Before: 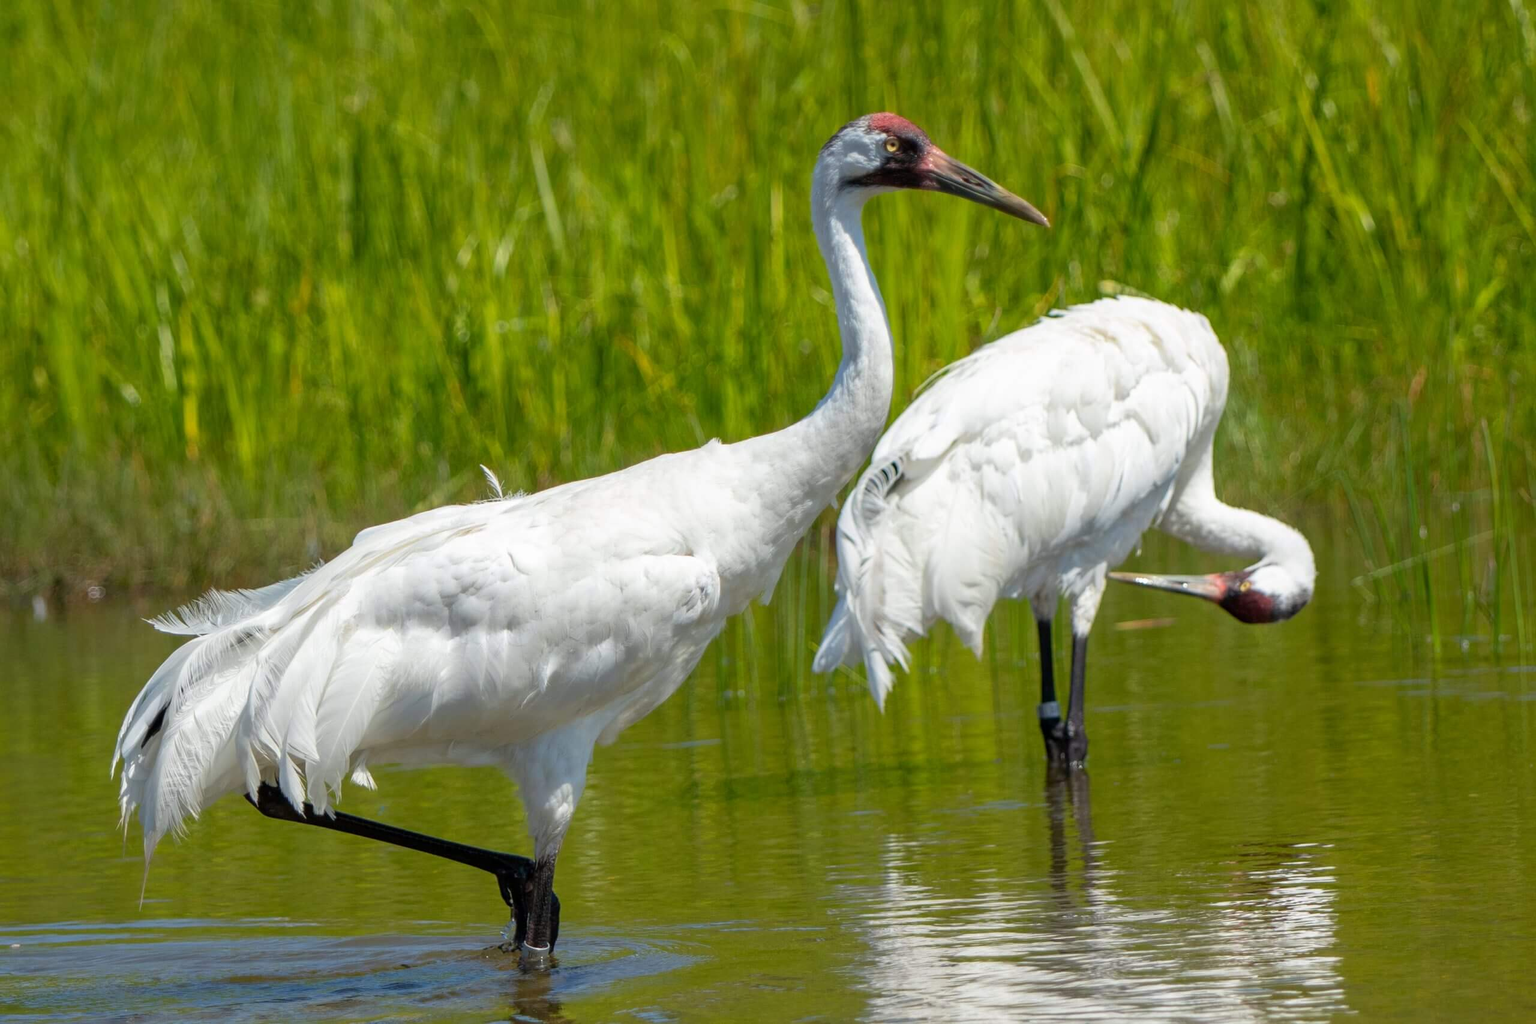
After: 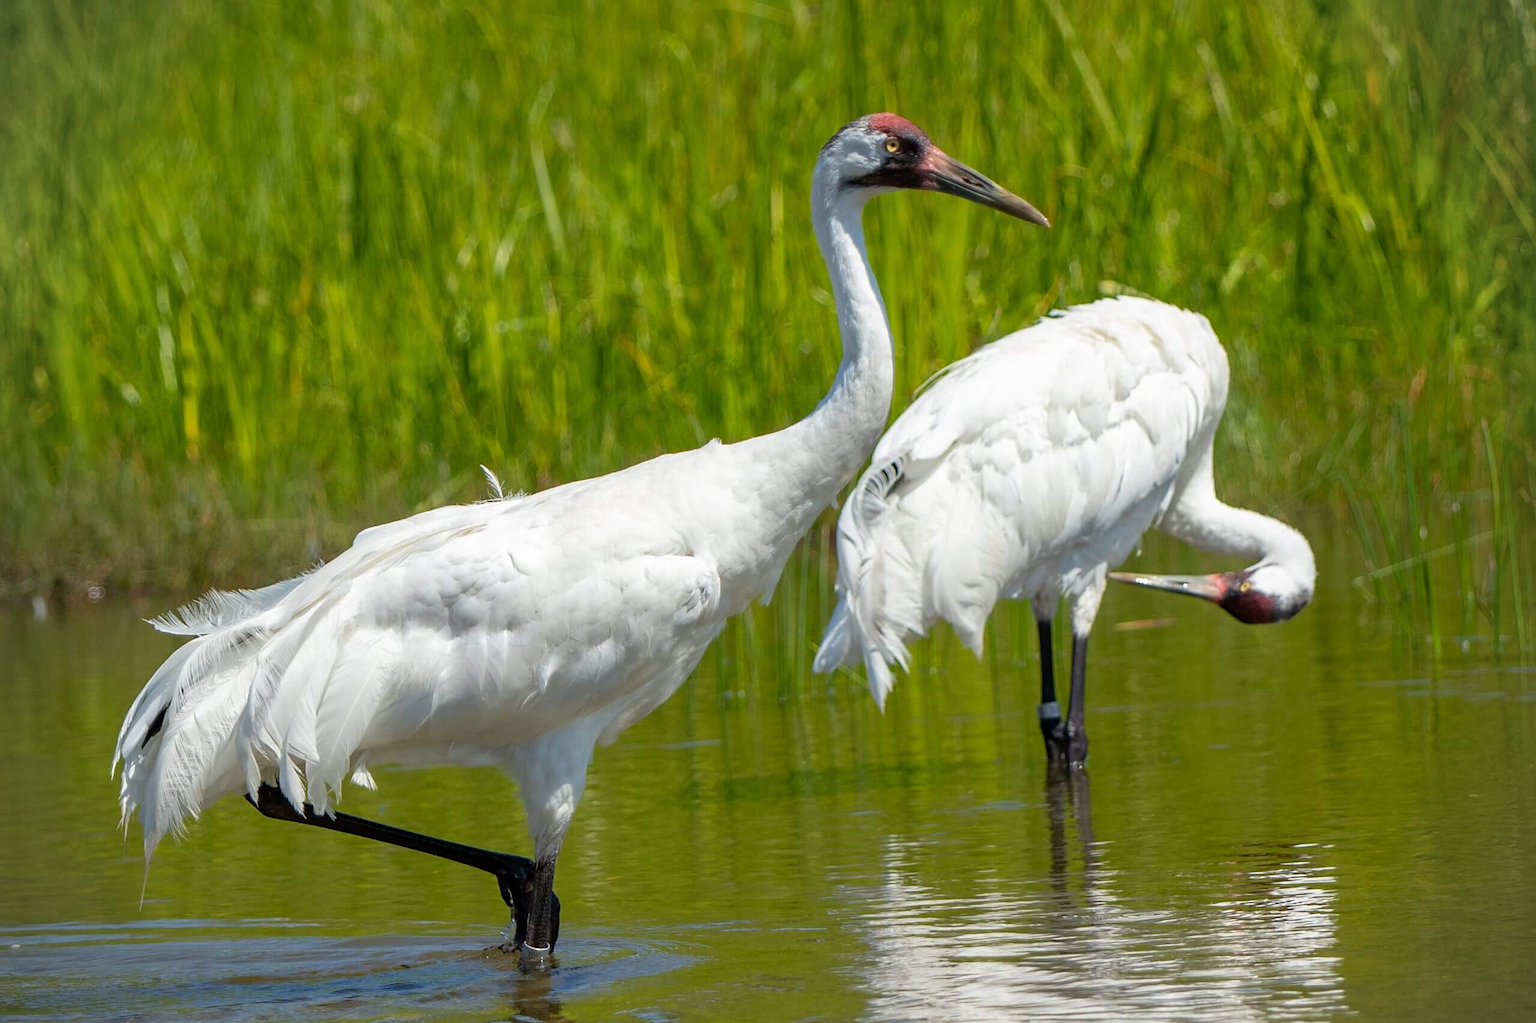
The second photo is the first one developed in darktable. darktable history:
crop: bottom 0.069%
sharpen: radius 1.831, amount 0.393, threshold 1.341
vignetting: fall-off start 91.59%
